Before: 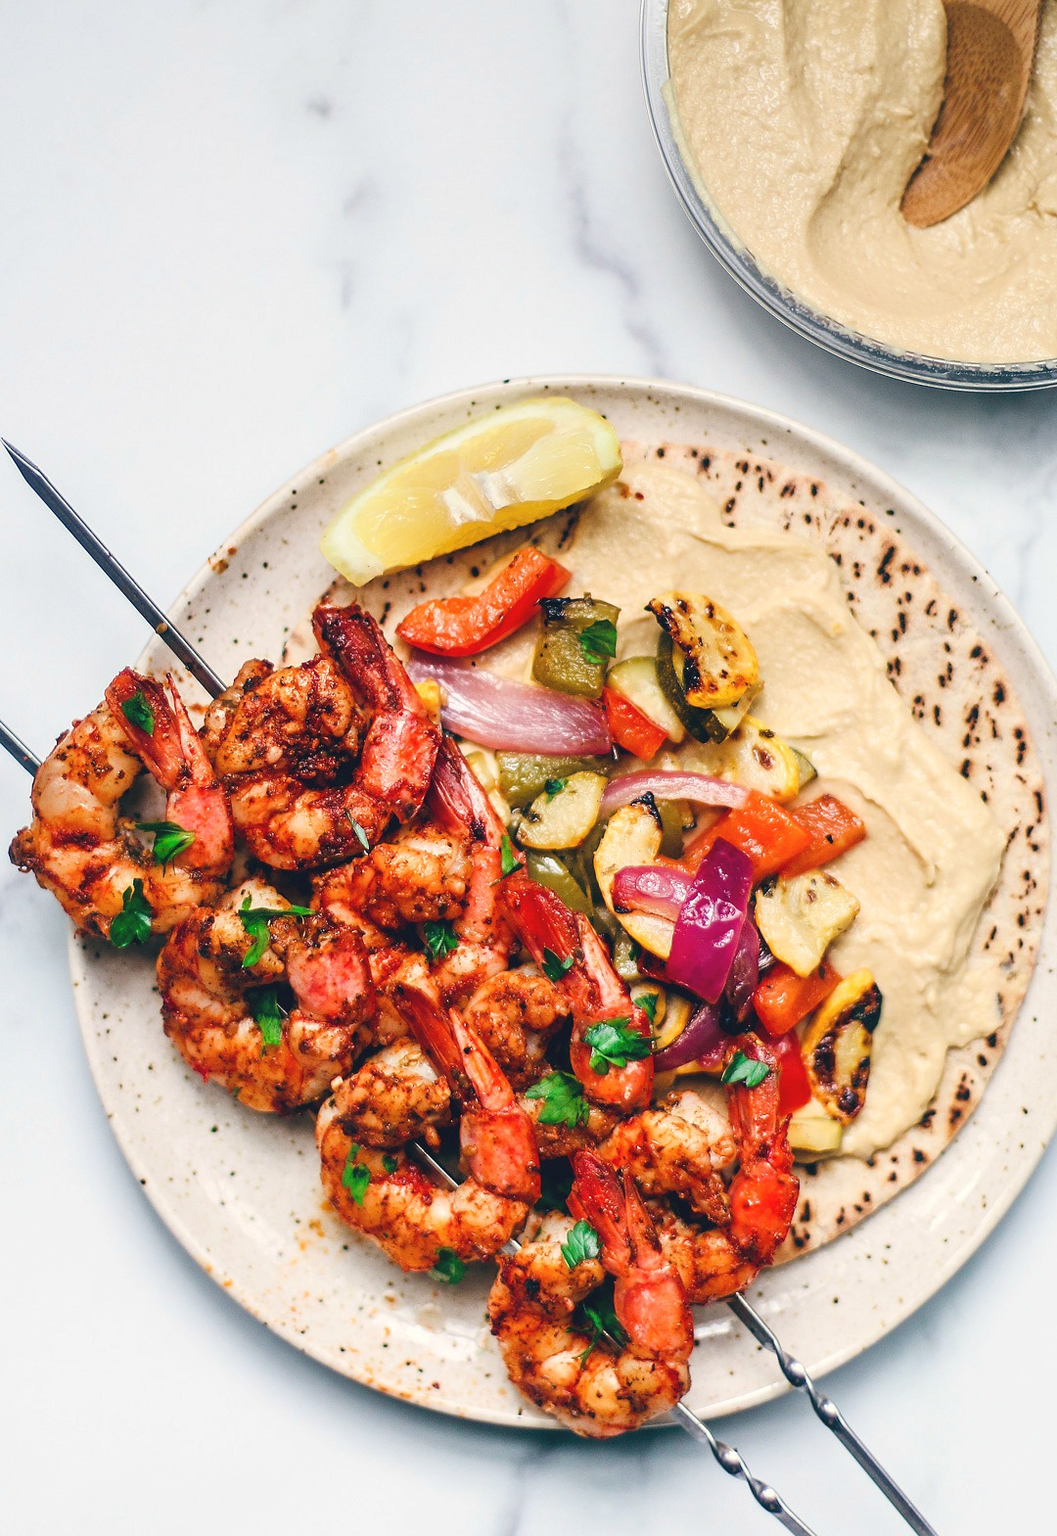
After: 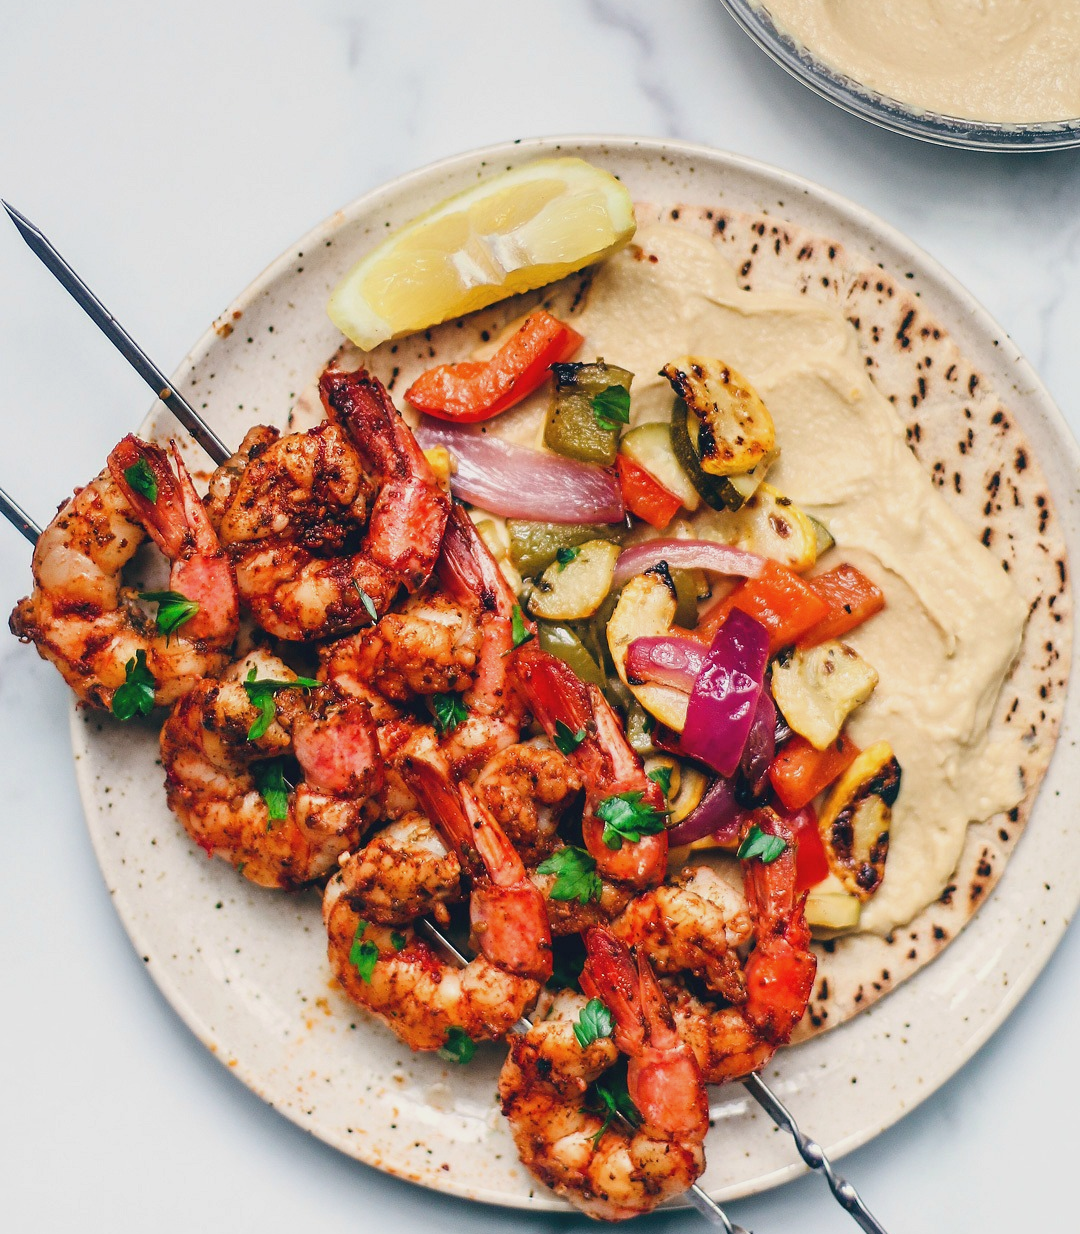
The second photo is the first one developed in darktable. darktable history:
exposure: exposure -0.206 EV, compensate highlight preservation false
crop and rotate: top 15.817%, bottom 5.49%
